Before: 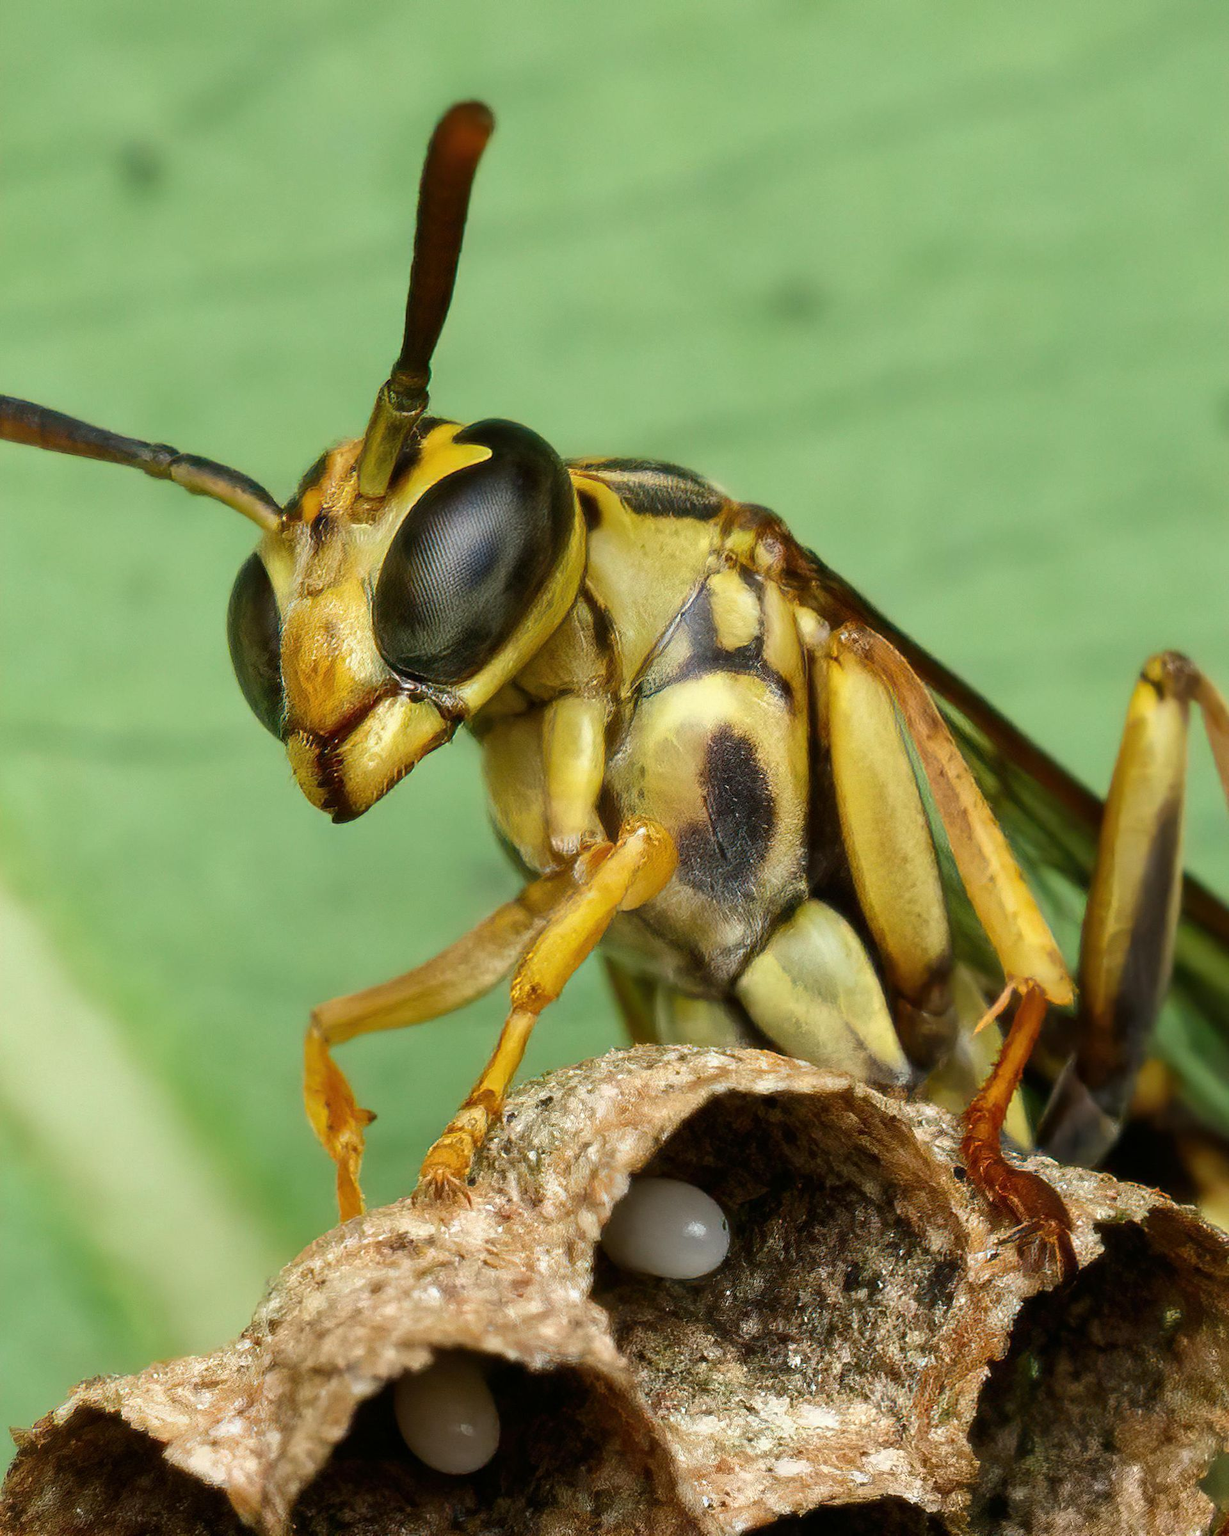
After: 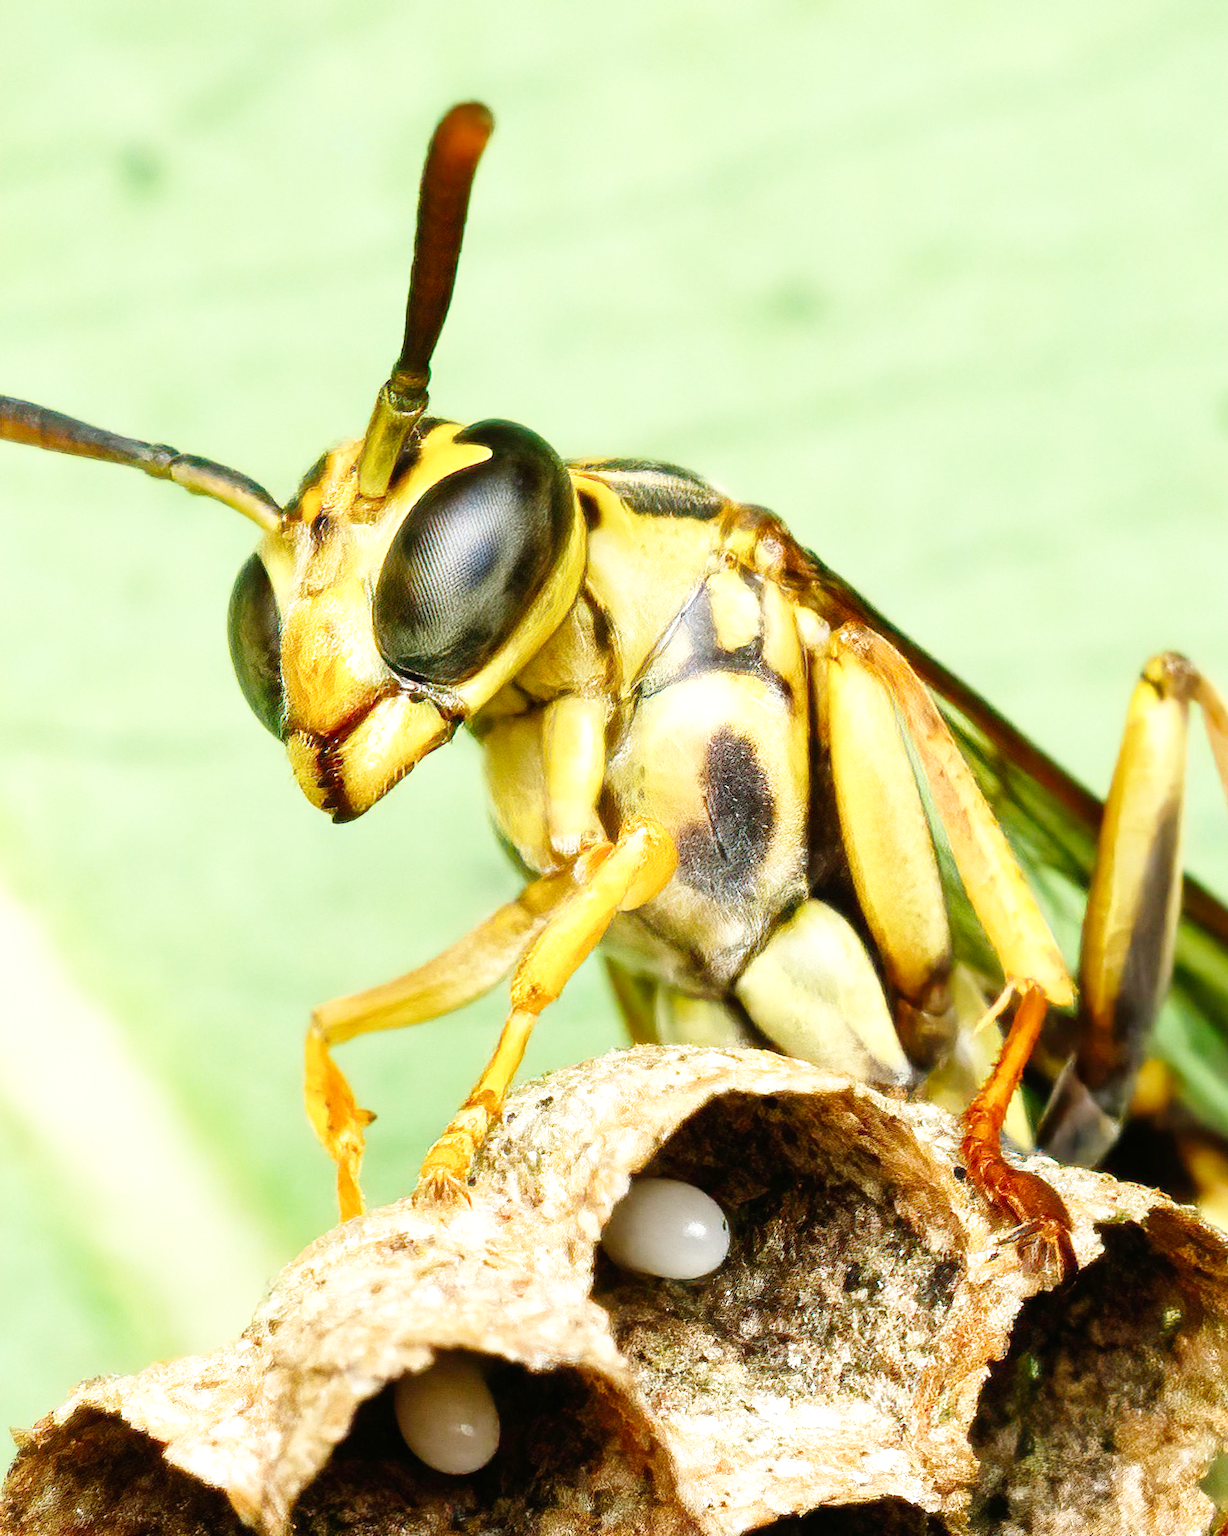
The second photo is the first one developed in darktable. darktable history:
base curve: curves: ch0 [(0, 0) (0.008, 0.007) (0.022, 0.029) (0.048, 0.089) (0.092, 0.197) (0.191, 0.399) (0.275, 0.534) (0.357, 0.65) (0.477, 0.78) (0.542, 0.833) (0.799, 0.973) (1, 1)], preserve colors none
exposure: black level correction 0, exposure 0.695 EV, compensate exposure bias true, compensate highlight preservation false
